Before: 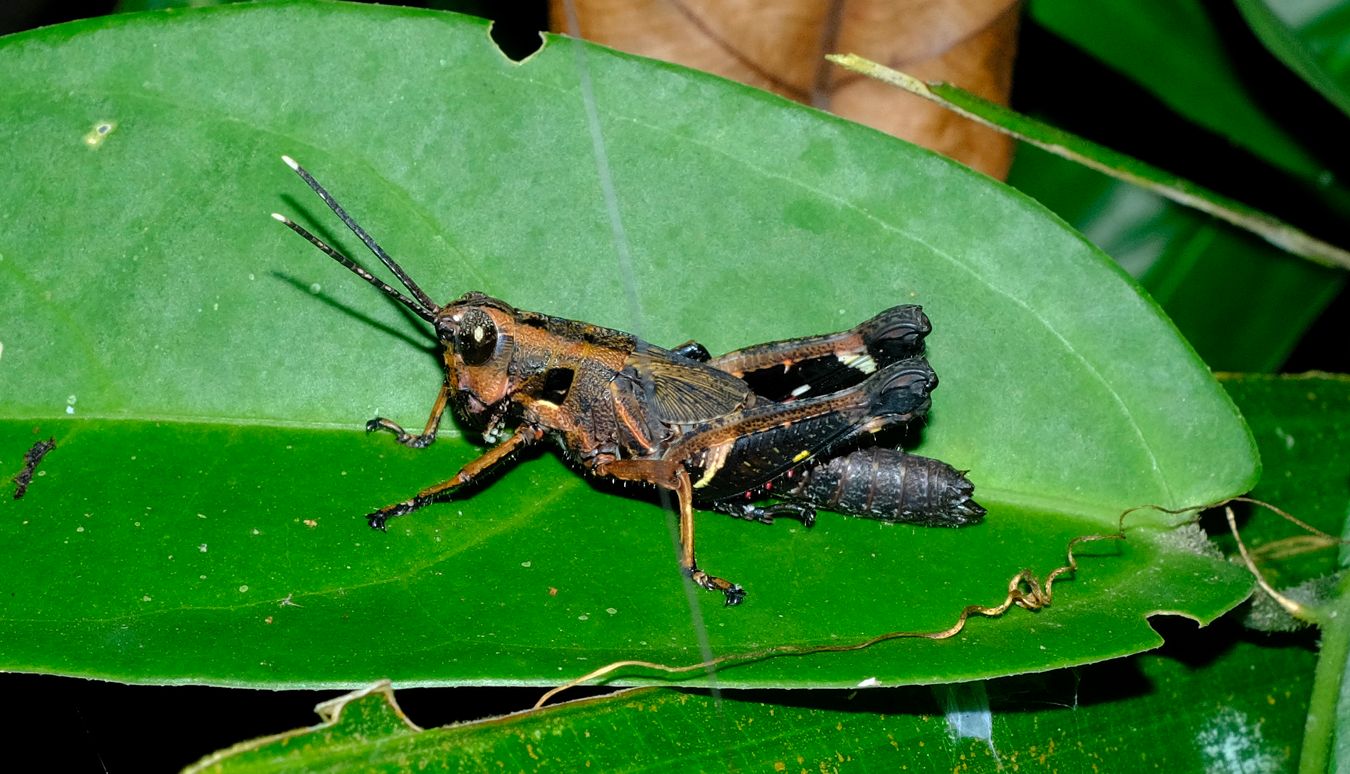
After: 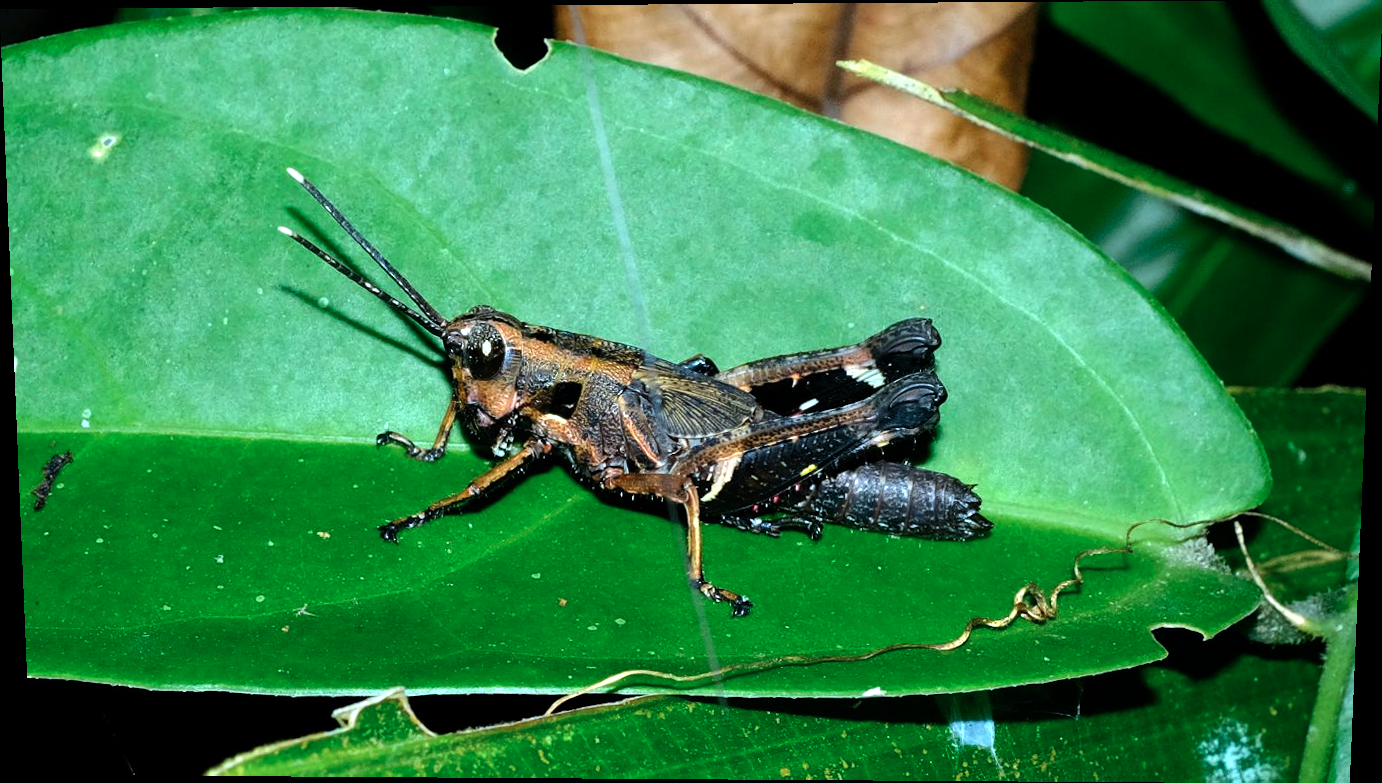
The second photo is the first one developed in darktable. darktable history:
color calibration: illuminant Planckian (black body), x 0.378, y 0.375, temperature 4065 K
rotate and perspective: lens shift (vertical) 0.048, lens shift (horizontal) -0.024, automatic cropping off
tone equalizer: -8 EV -0.75 EV, -7 EV -0.7 EV, -6 EV -0.6 EV, -5 EV -0.4 EV, -3 EV 0.4 EV, -2 EV 0.6 EV, -1 EV 0.7 EV, +0 EV 0.75 EV, edges refinement/feathering 500, mask exposure compensation -1.57 EV, preserve details no
color zones: curves: ch0 [(0.25, 0.5) (0.428, 0.473) (0.75, 0.5)]; ch1 [(0.243, 0.479) (0.398, 0.452) (0.75, 0.5)]
